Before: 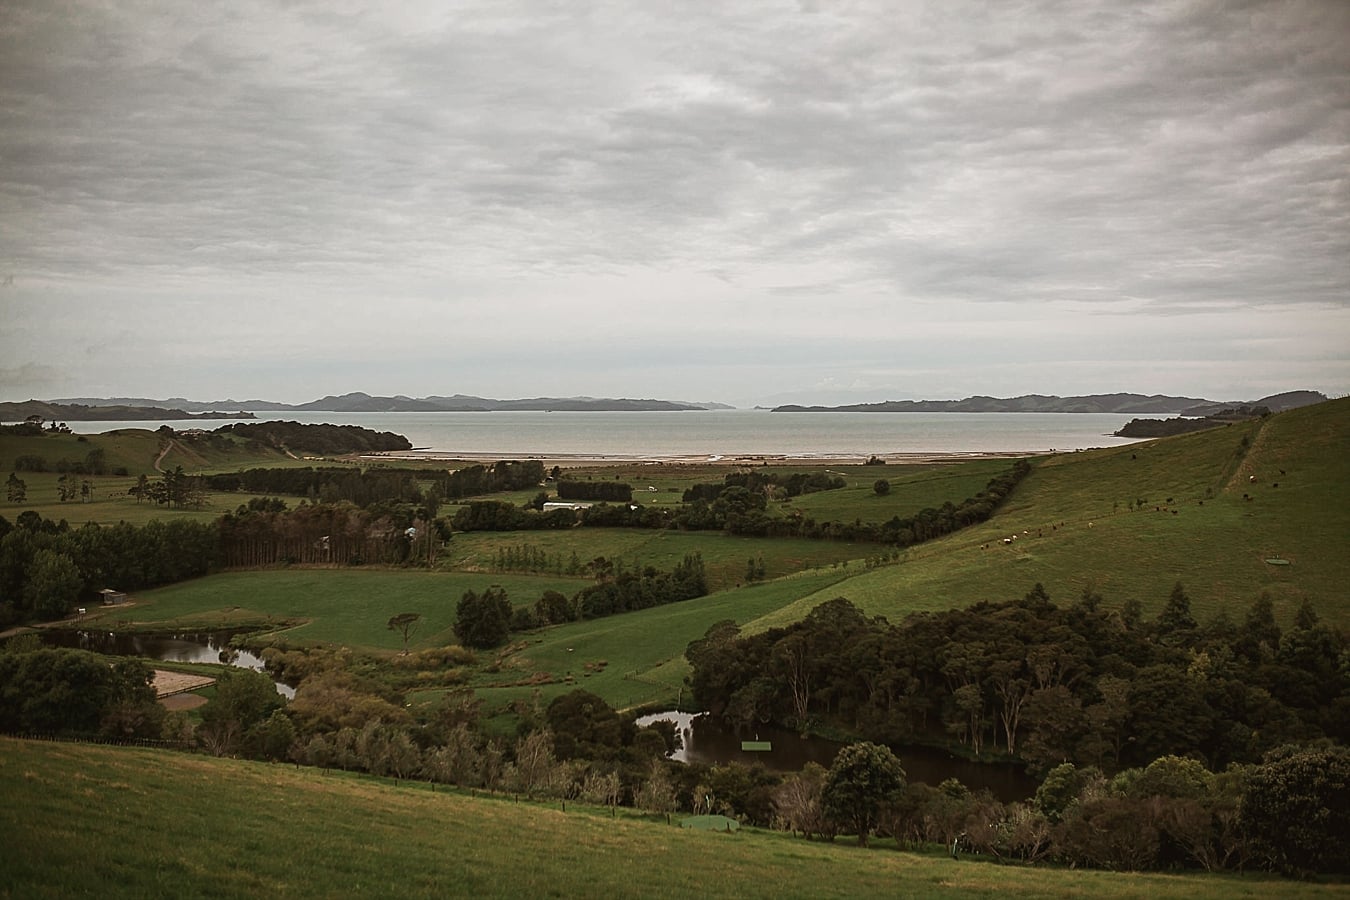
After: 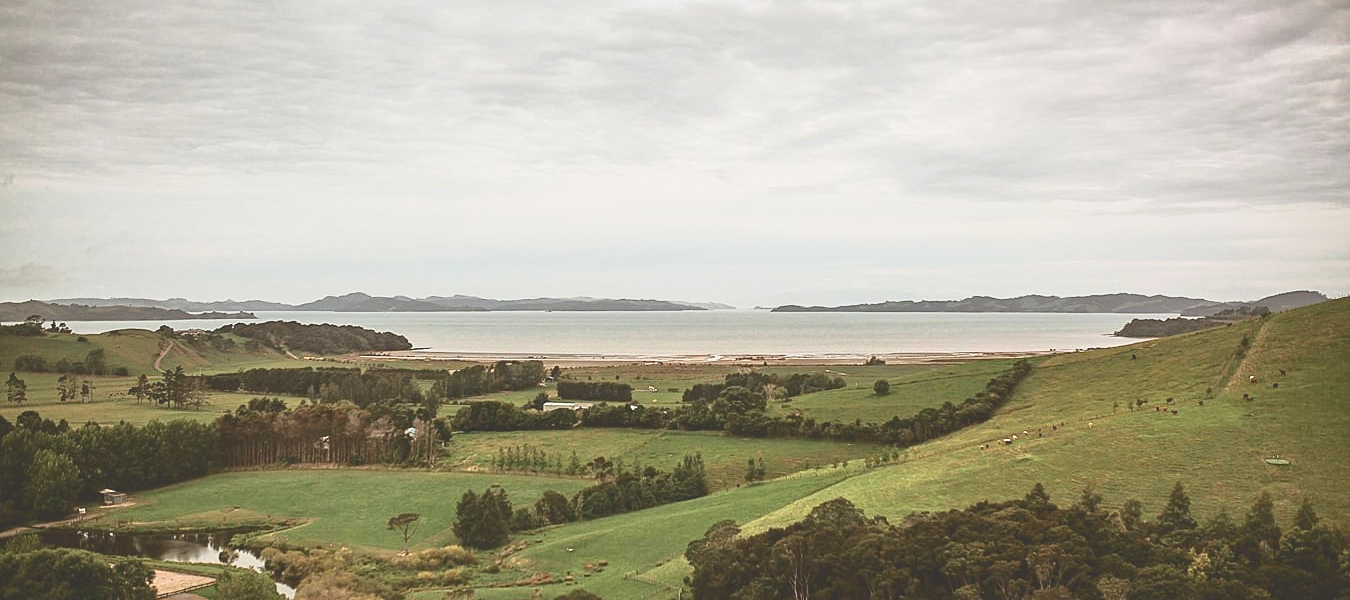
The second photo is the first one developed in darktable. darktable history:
tone curve: curves: ch0 [(0, 0) (0.003, 0.203) (0.011, 0.203) (0.025, 0.21) (0.044, 0.22) (0.069, 0.231) (0.1, 0.243) (0.136, 0.255) (0.177, 0.277) (0.224, 0.305) (0.277, 0.346) (0.335, 0.412) (0.399, 0.492) (0.468, 0.571) (0.543, 0.658) (0.623, 0.75) (0.709, 0.837) (0.801, 0.905) (0.898, 0.955) (1, 1)], color space Lab, independent channels, preserve colors none
crop: top 11.175%, bottom 22.066%
color correction: highlights a* -0.091, highlights b* 0.099
tone equalizer: -7 EV 0.142 EV, -6 EV 0.632 EV, -5 EV 1.14 EV, -4 EV 1.31 EV, -3 EV 1.12 EV, -2 EV 0.6 EV, -1 EV 0.152 EV
